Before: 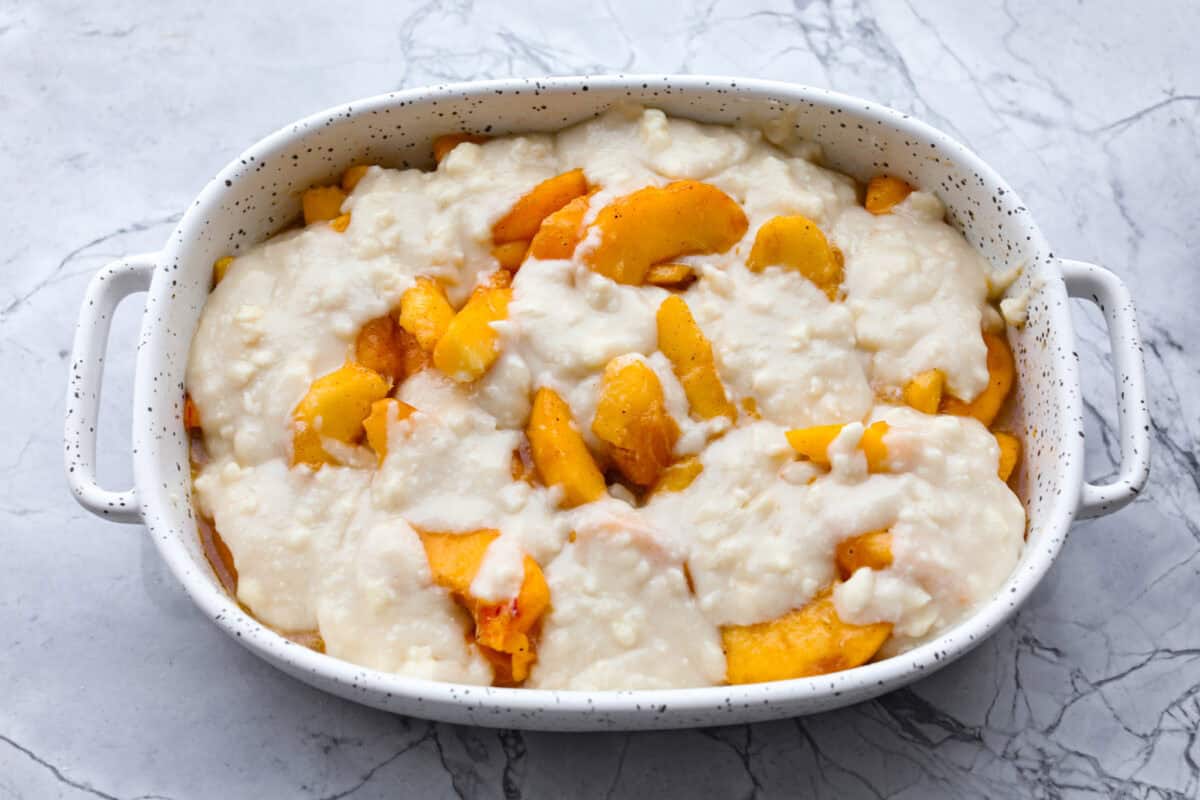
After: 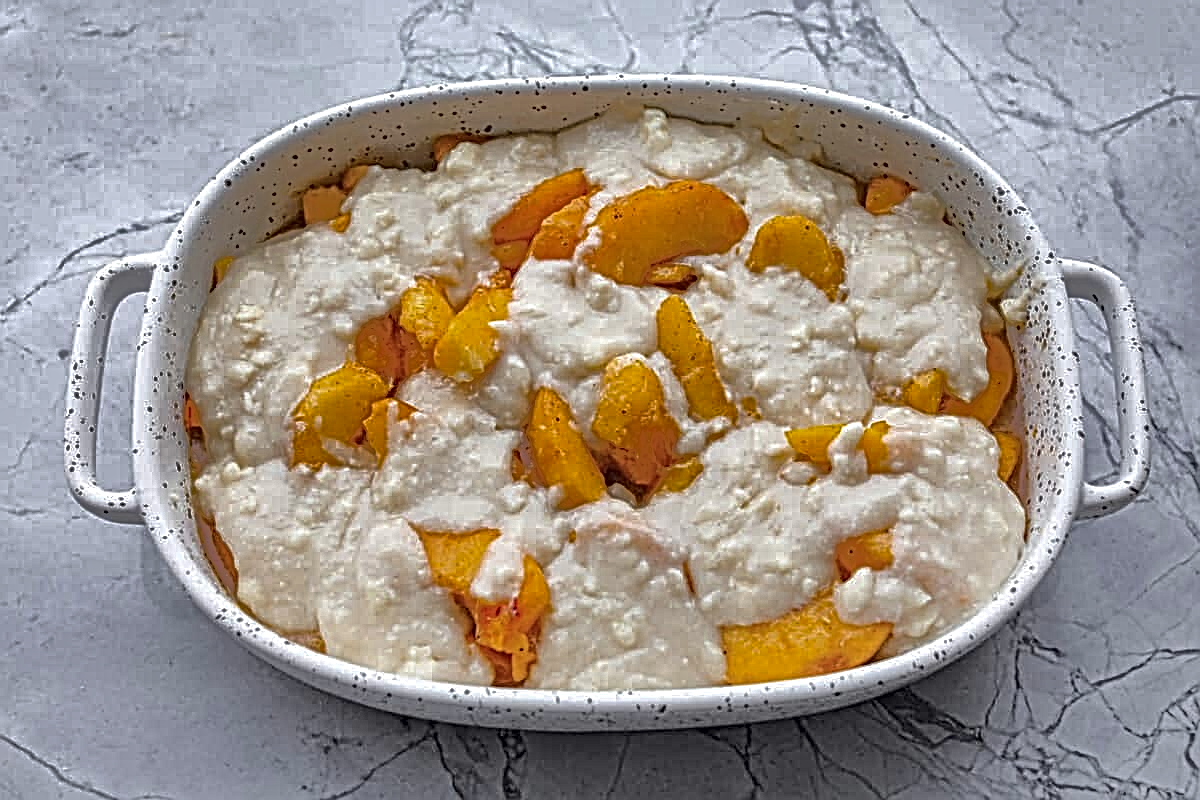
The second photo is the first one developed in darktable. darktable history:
sharpen: amount 0.214
local contrast: mode bilateral grid, contrast 19, coarseness 3, detail 298%, midtone range 0.2
shadows and highlights: shadows 25.82, highlights -71.21
contrast brightness saturation: saturation -0.172
